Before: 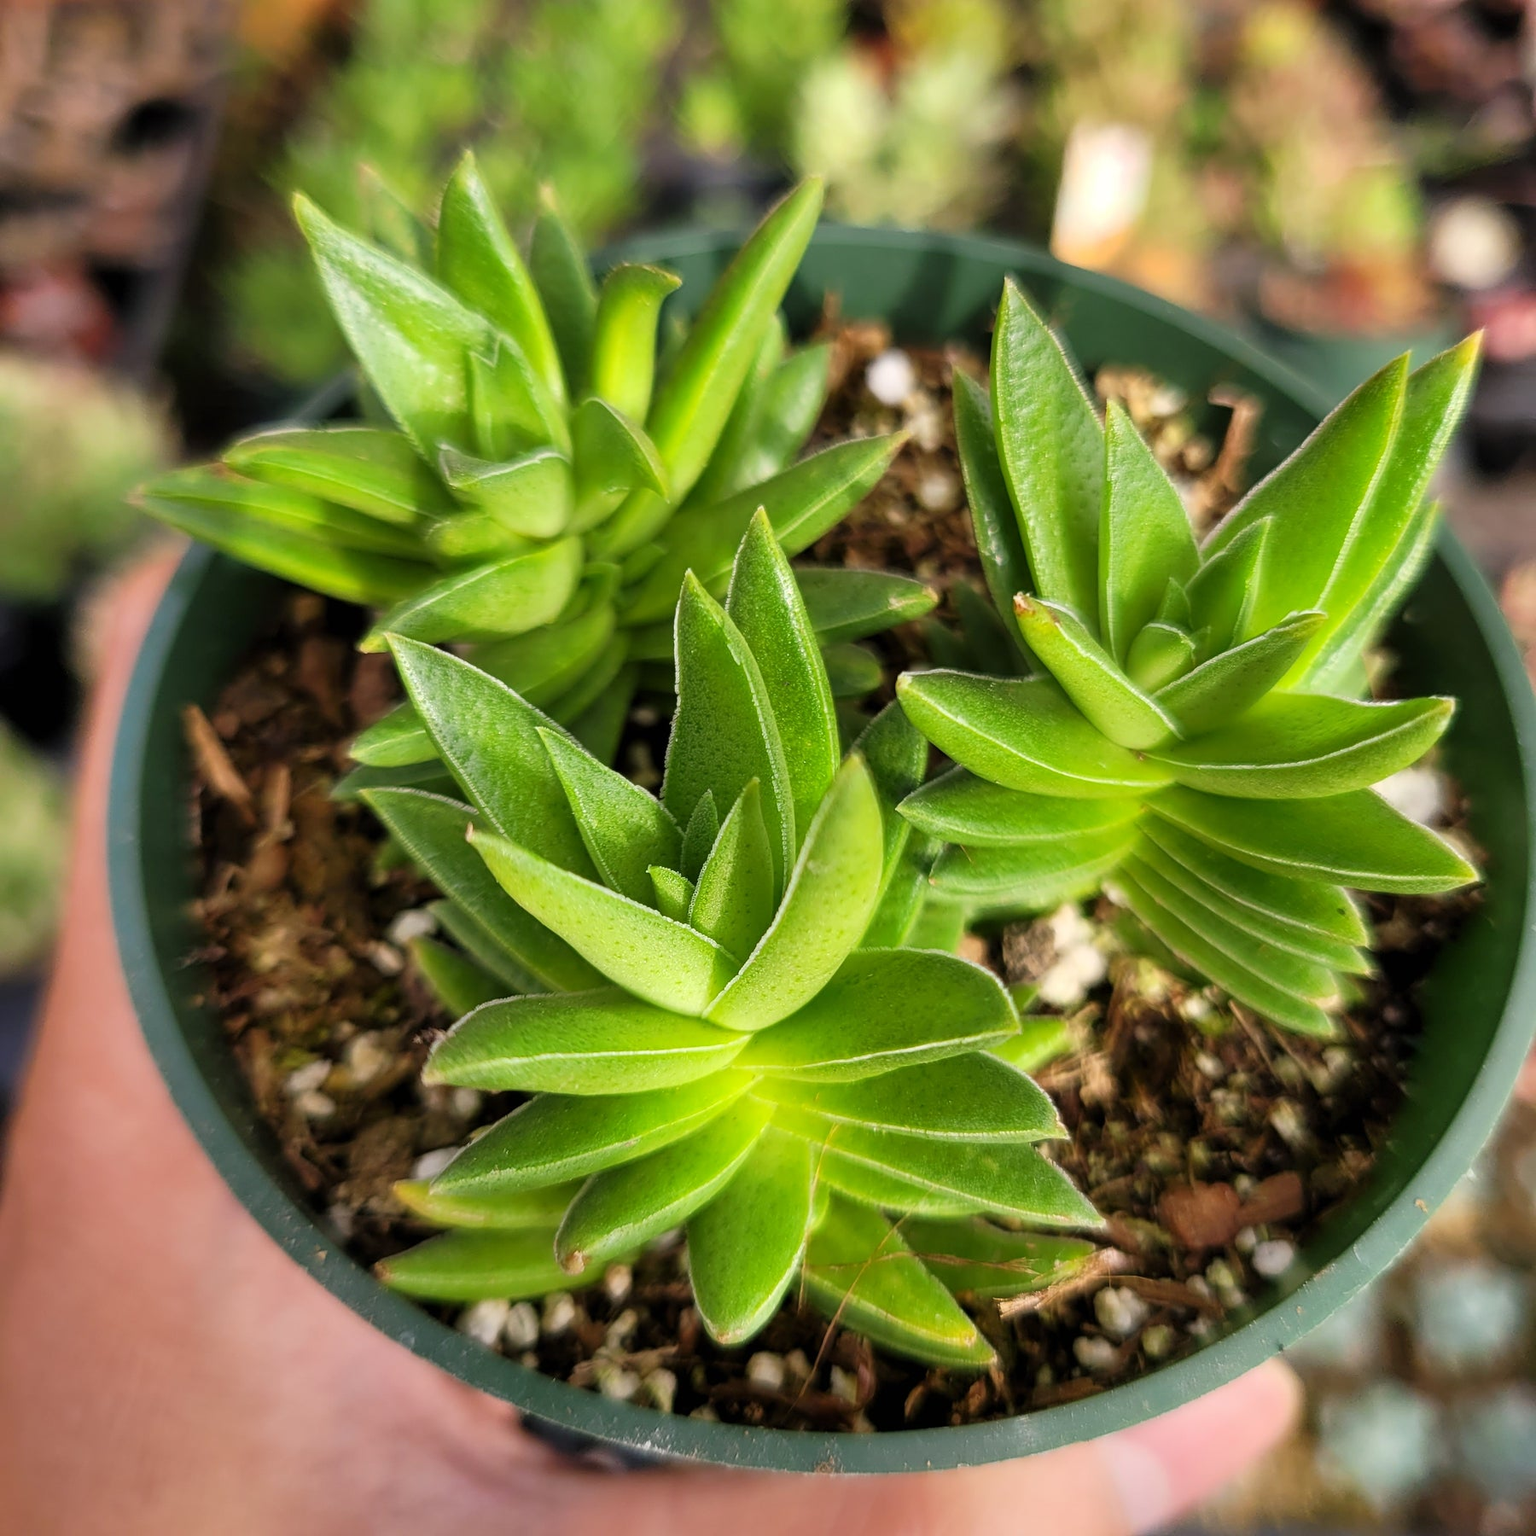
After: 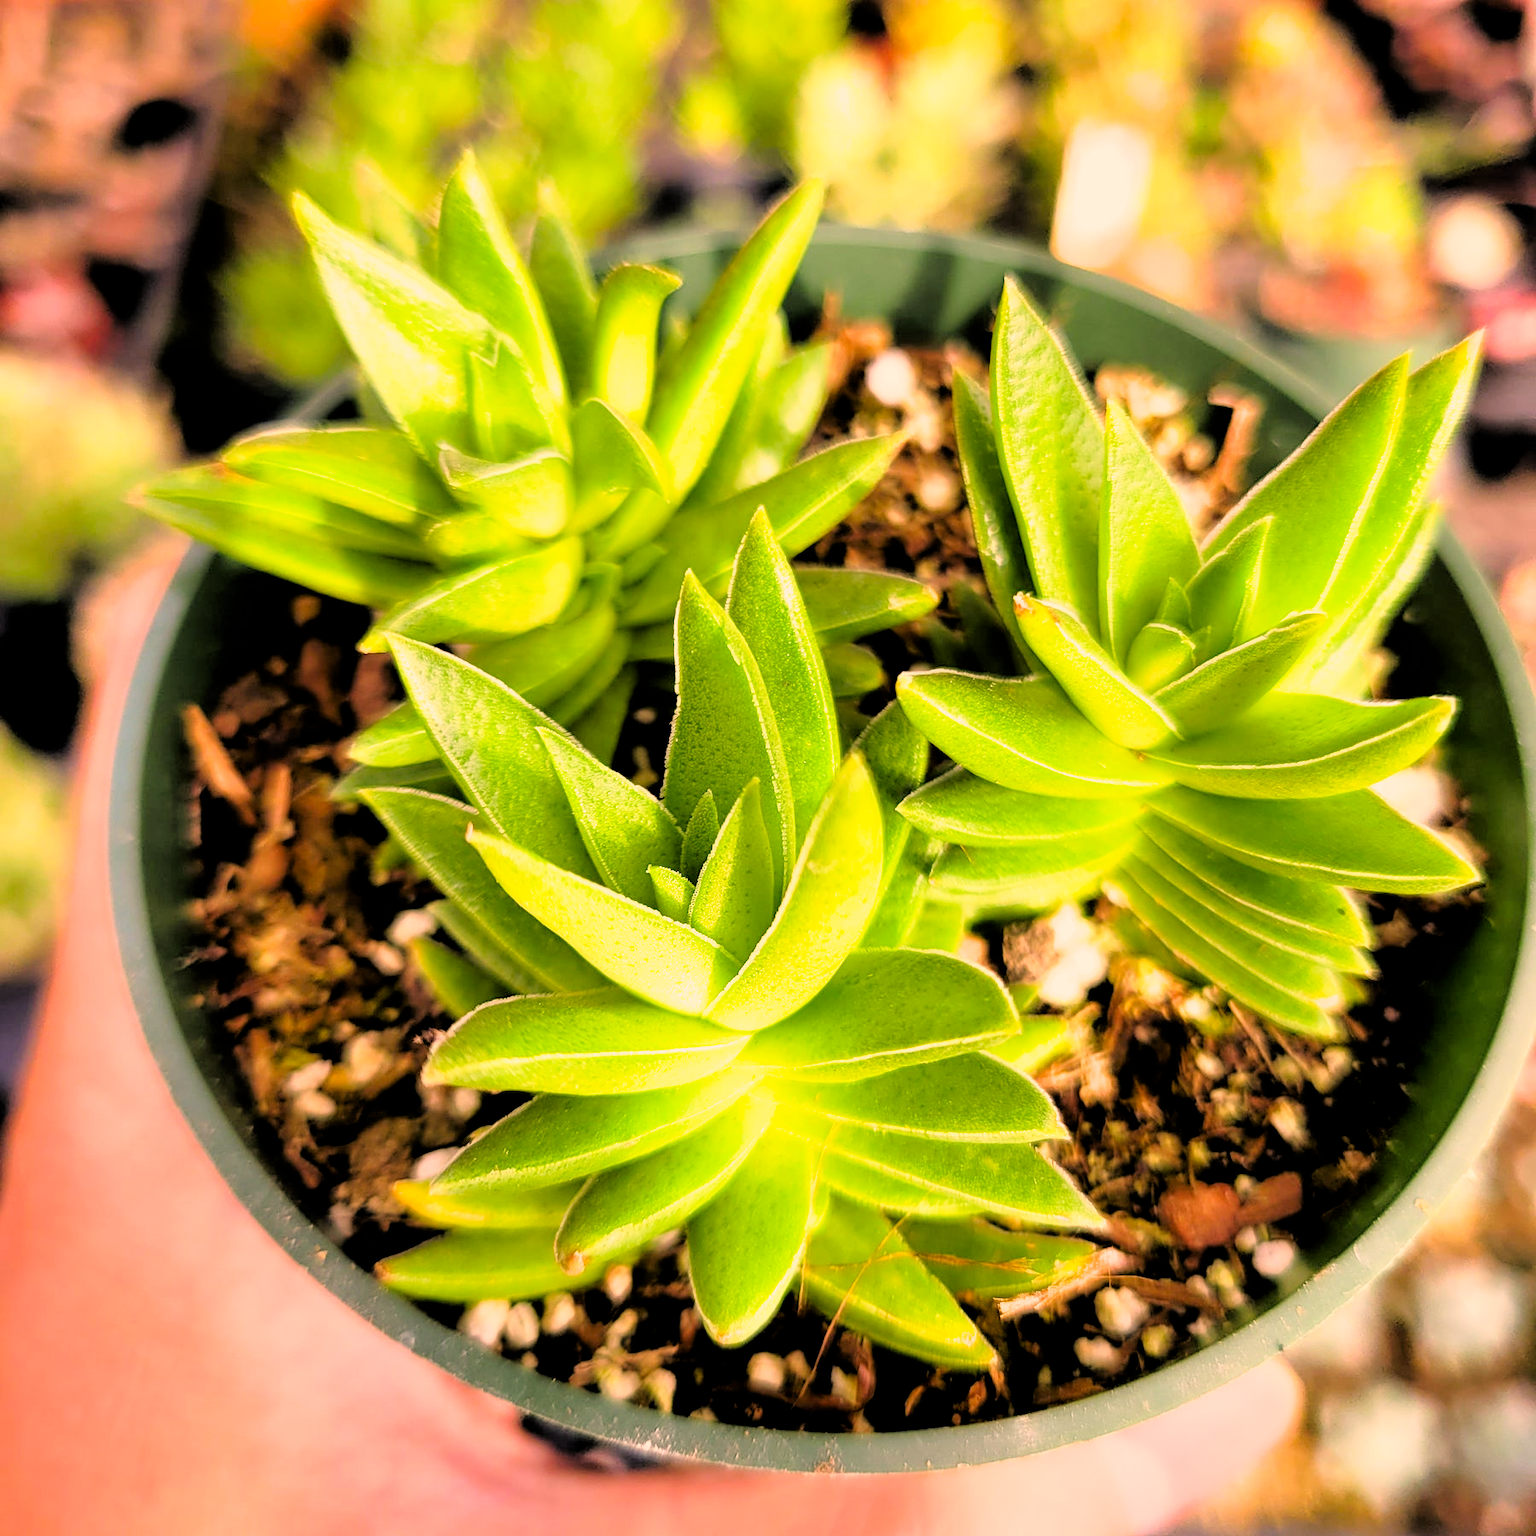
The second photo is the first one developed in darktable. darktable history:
filmic rgb: black relative exposure -3.26 EV, white relative exposure 3.45 EV, hardness 2.37, contrast 1.103
contrast brightness saturation: contrast 0.041, saturation 0.155
exposure: black level correction 0, exposure 1.199 EV, compensate exposure bias true, compensate highlight preservation false
color correction: highlights a* 20.9, highlights b* 19.51
